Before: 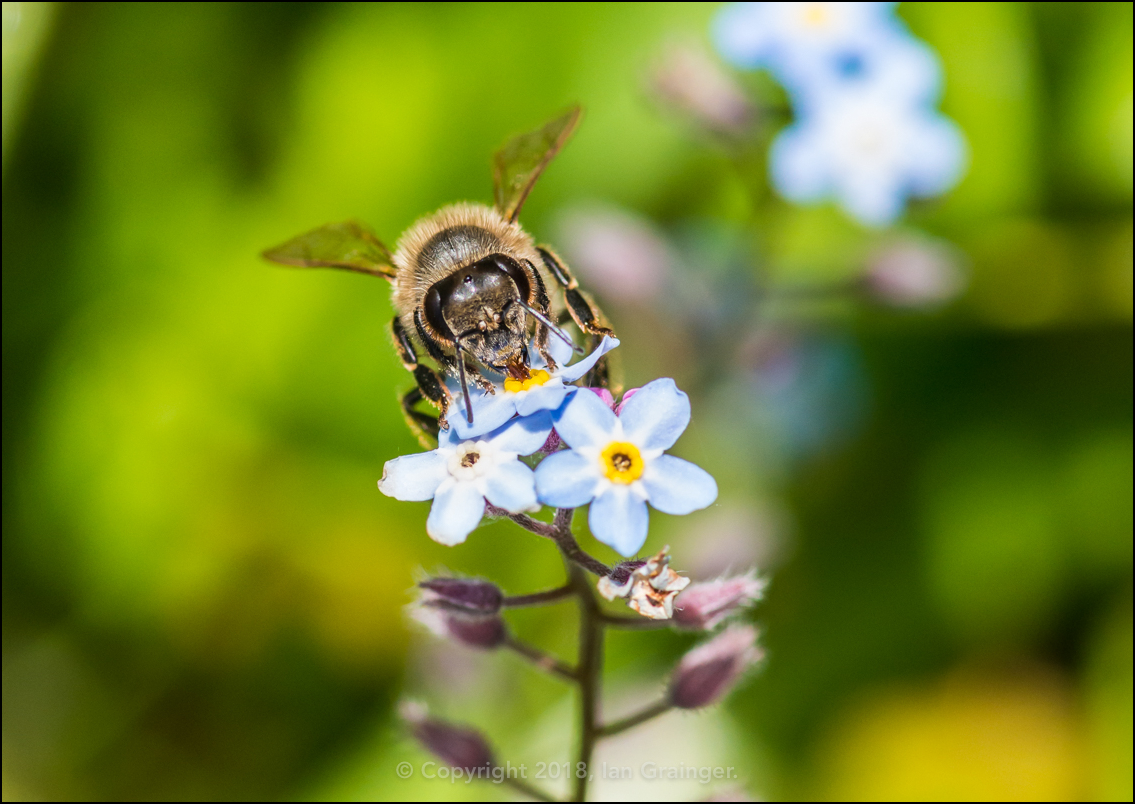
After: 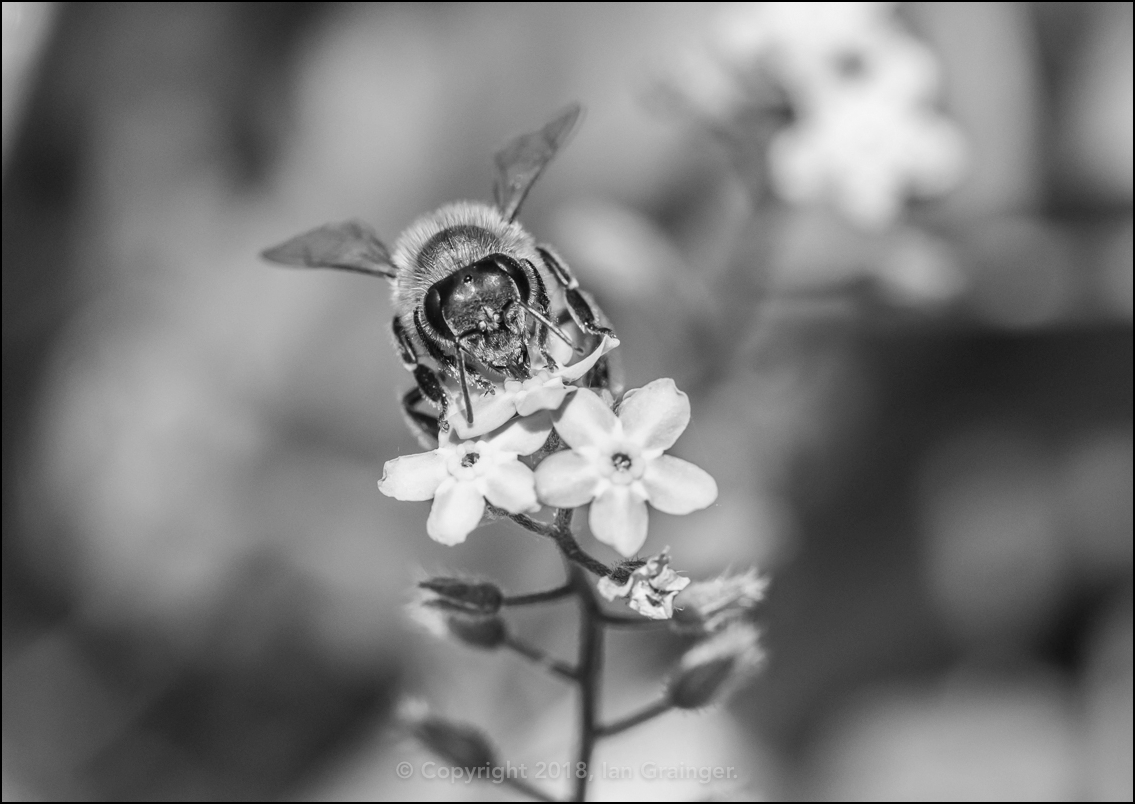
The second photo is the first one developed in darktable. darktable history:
monochrome: on, module defaults
color correction: highlights a* 8.98, highlights b* 15.09, shadows a* -0.49, shadows b* 26.52
